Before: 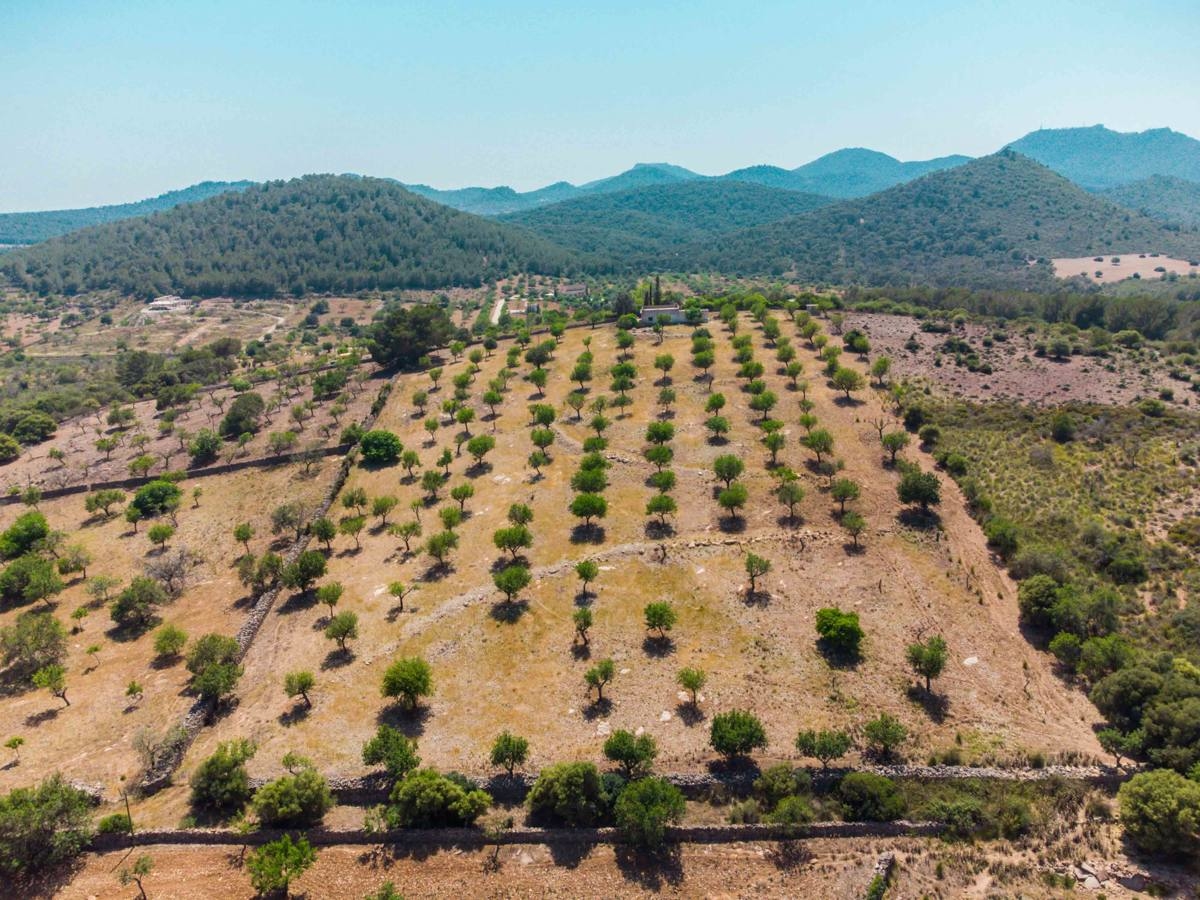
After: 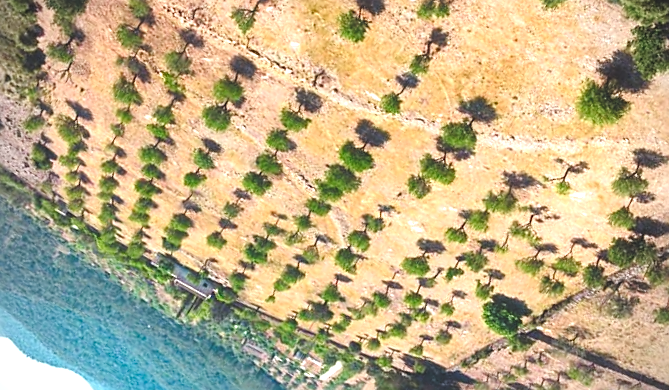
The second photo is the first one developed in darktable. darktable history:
color balance rgb: perceptual saturation grading › global saturation 20%, perceptual saturation grading › highlights -49.206%, perceptual saturation grading › shadows 25.177%, global vibrance -23.261%
tone equalizer: -8 EV -1.08 EV, -7 EV -0.981 EV, -6 EV -0.887 EV, -5 EV -0.546 EV, -3 EV 0.576 EV, -2 EV 0.843 EV, -1 EV 0.999 EV, +0 EV 1.08 EV, mask exposure compensation -0.492 EV
vignetting: on, module defaults
sharpen: on, module defaults
exposure: black level correction -0.026, exposure -0.118 EV, compensate highlight preservation false
contrast brightness saturation: saturation 0.504
crop and rotate: angle 148.41°, left 9.111%, top 15.668%, right 4.459%, bottom 17.03%
shadows and highlights: shadows -13.31, white point adjustment 4.04, highlights 27.06
